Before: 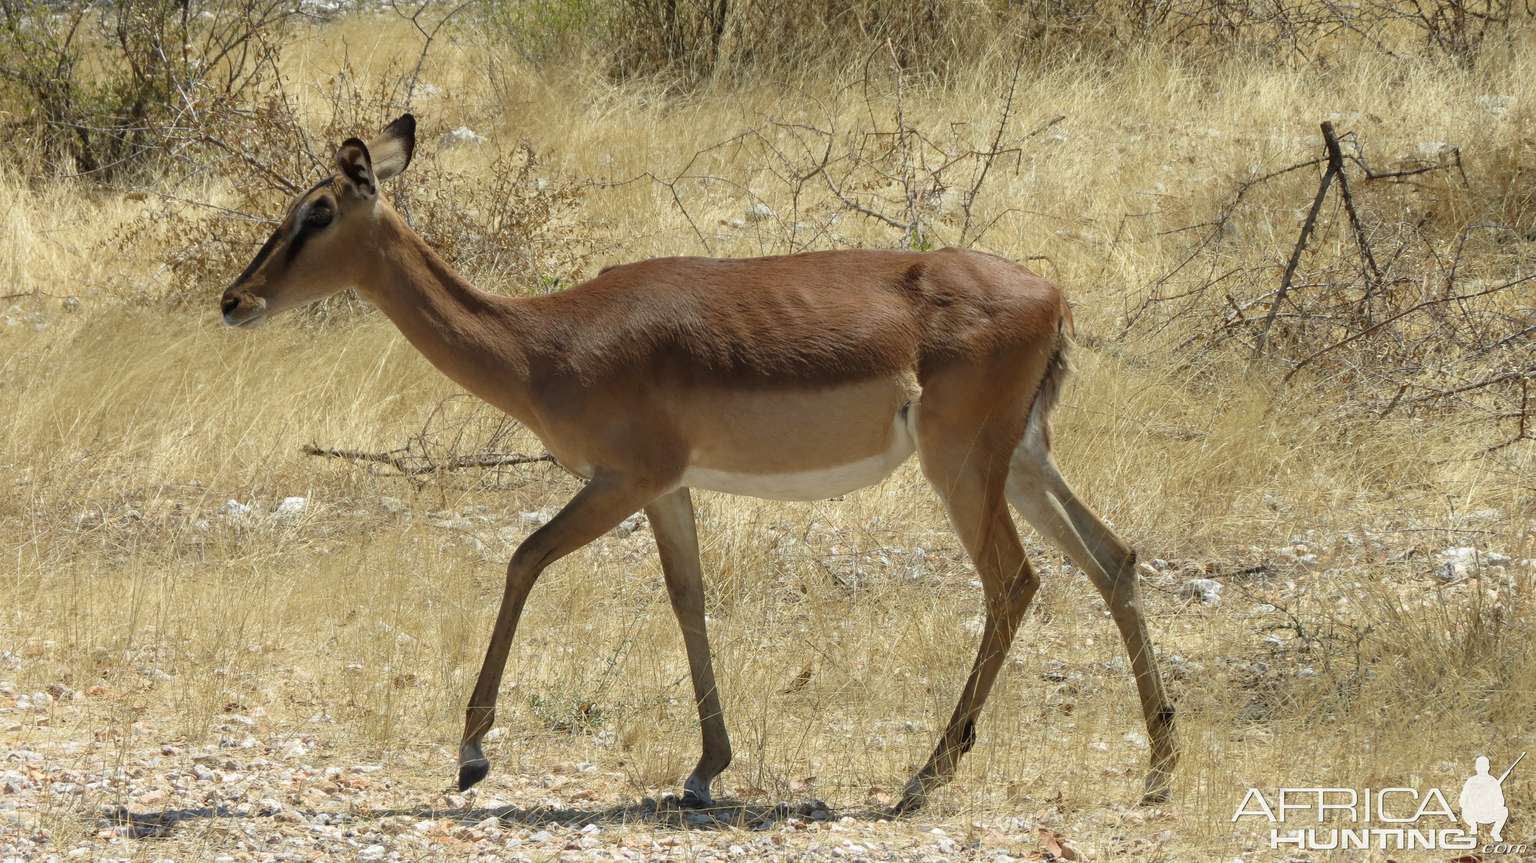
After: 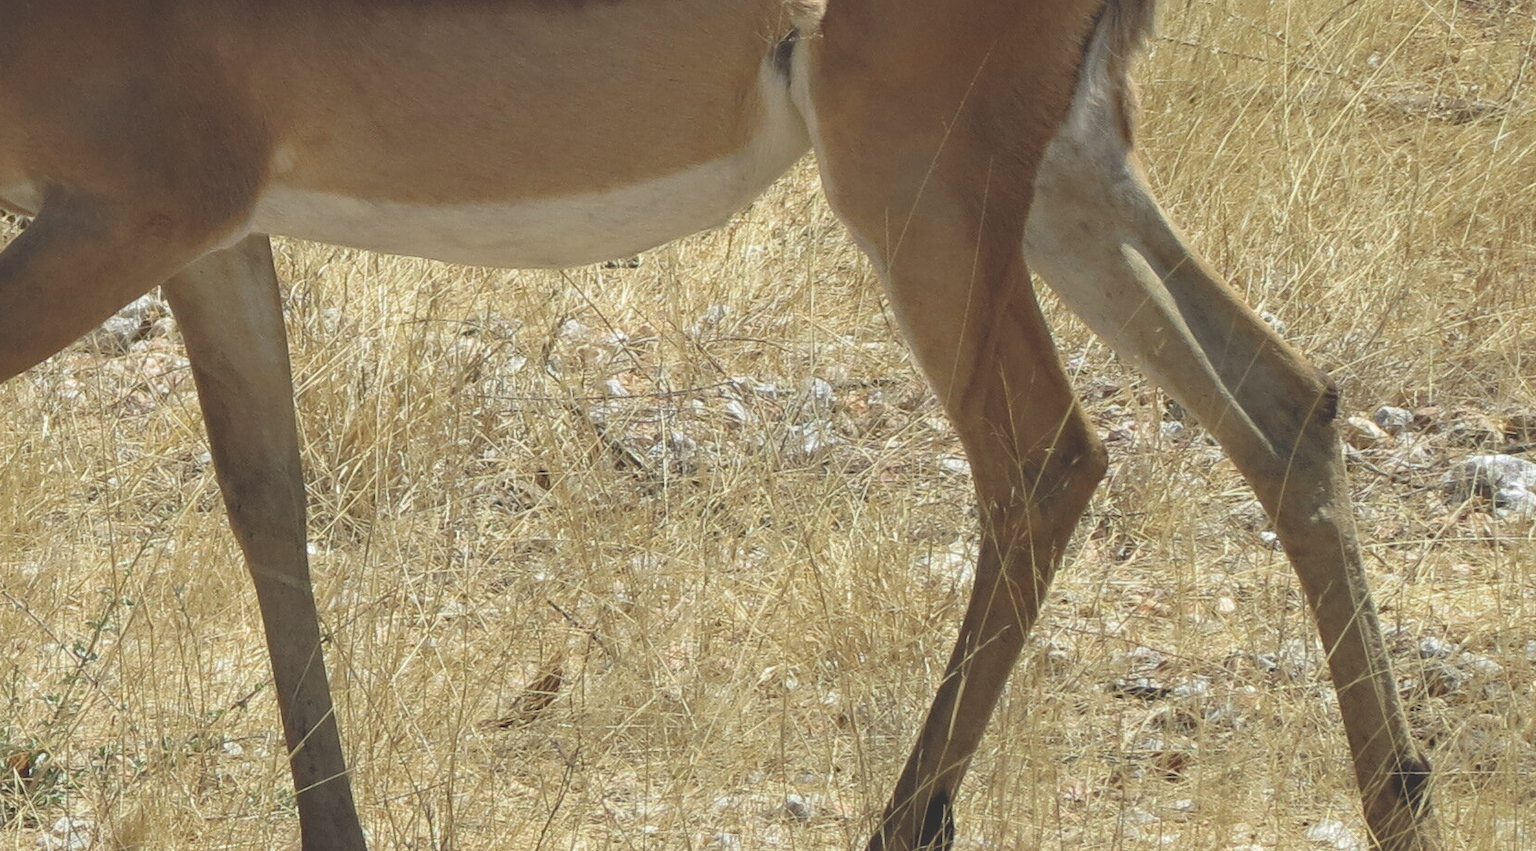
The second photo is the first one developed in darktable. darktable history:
haze removal: compatibility mode true, adaptive false
crop: left 37.541%, top 45.07%, right 20.607%, bottom 13.615%
exposure: black level correction -0.027, compensate highlight preservation false
